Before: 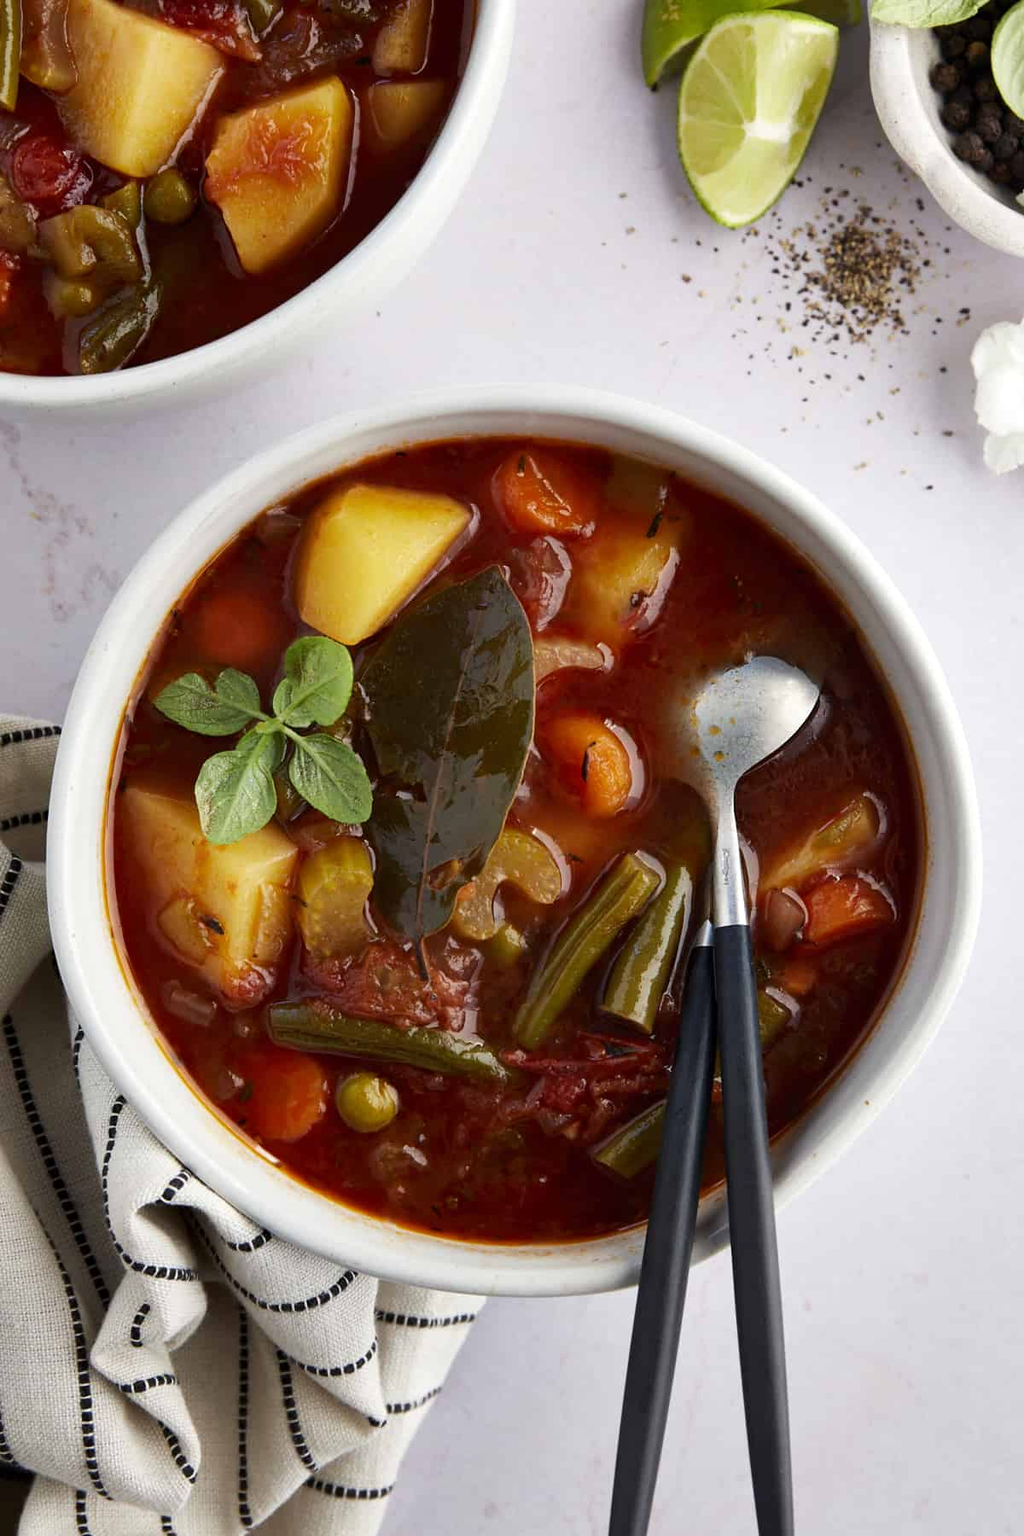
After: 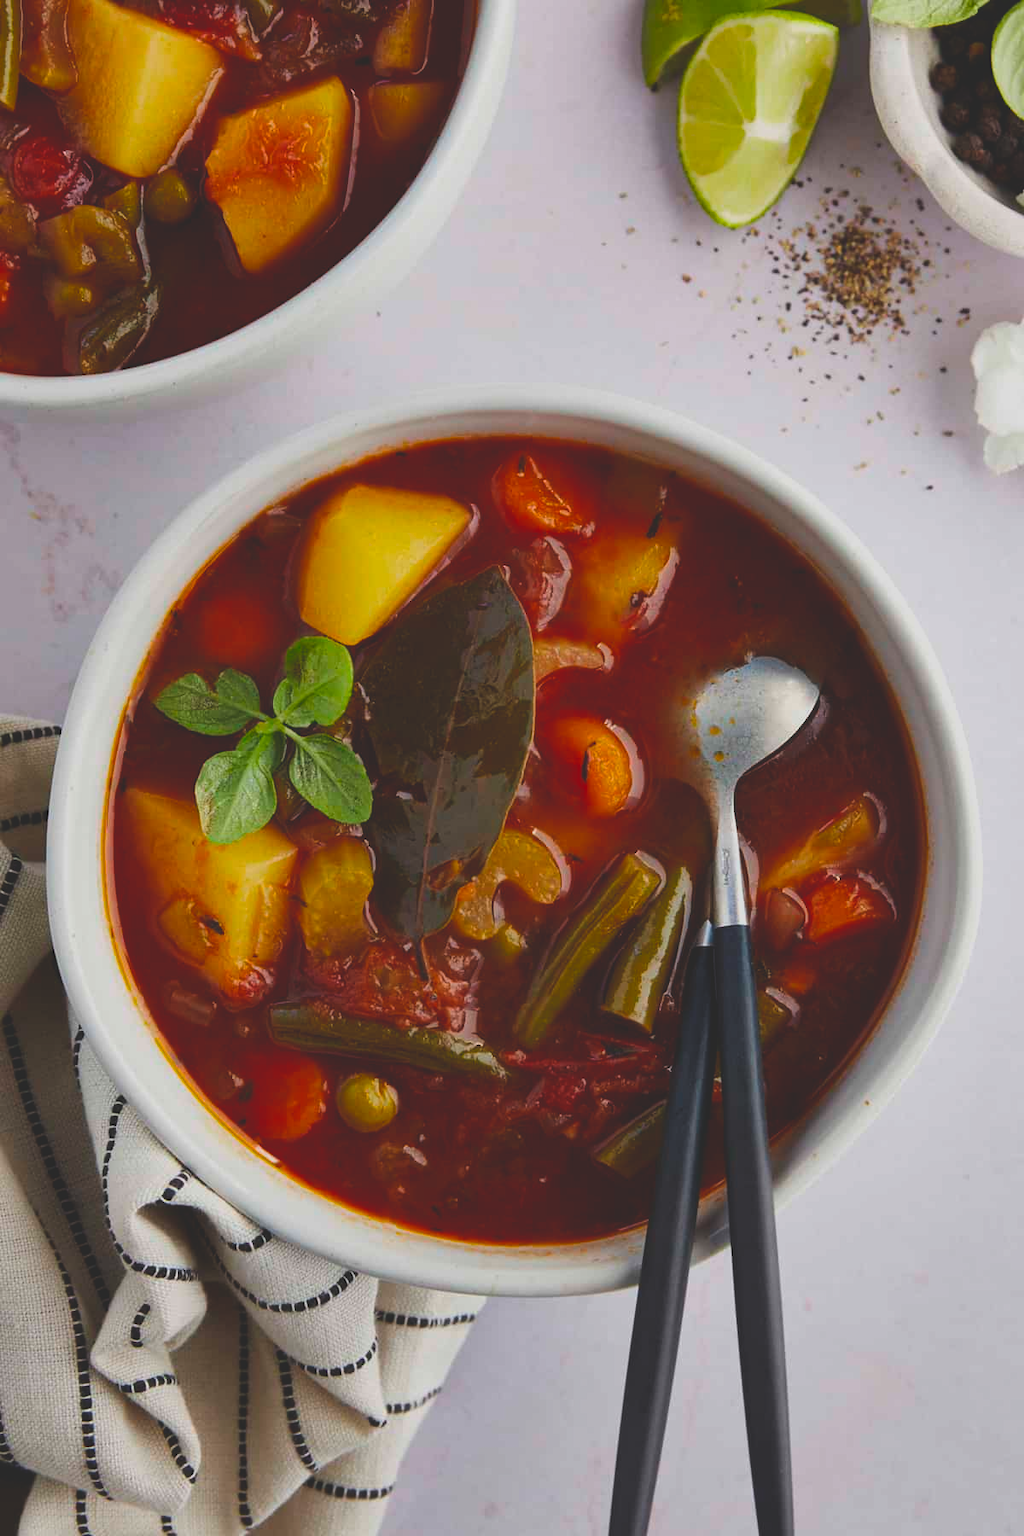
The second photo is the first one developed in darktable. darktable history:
color balance rgb: global offset › luminance -0.23%, perceptual saturation grading › global saturation 30.347%, global vibrance 20%
exposure: black level correction -0.035, exposure -0.497 EV, compensate highlight preservation false
